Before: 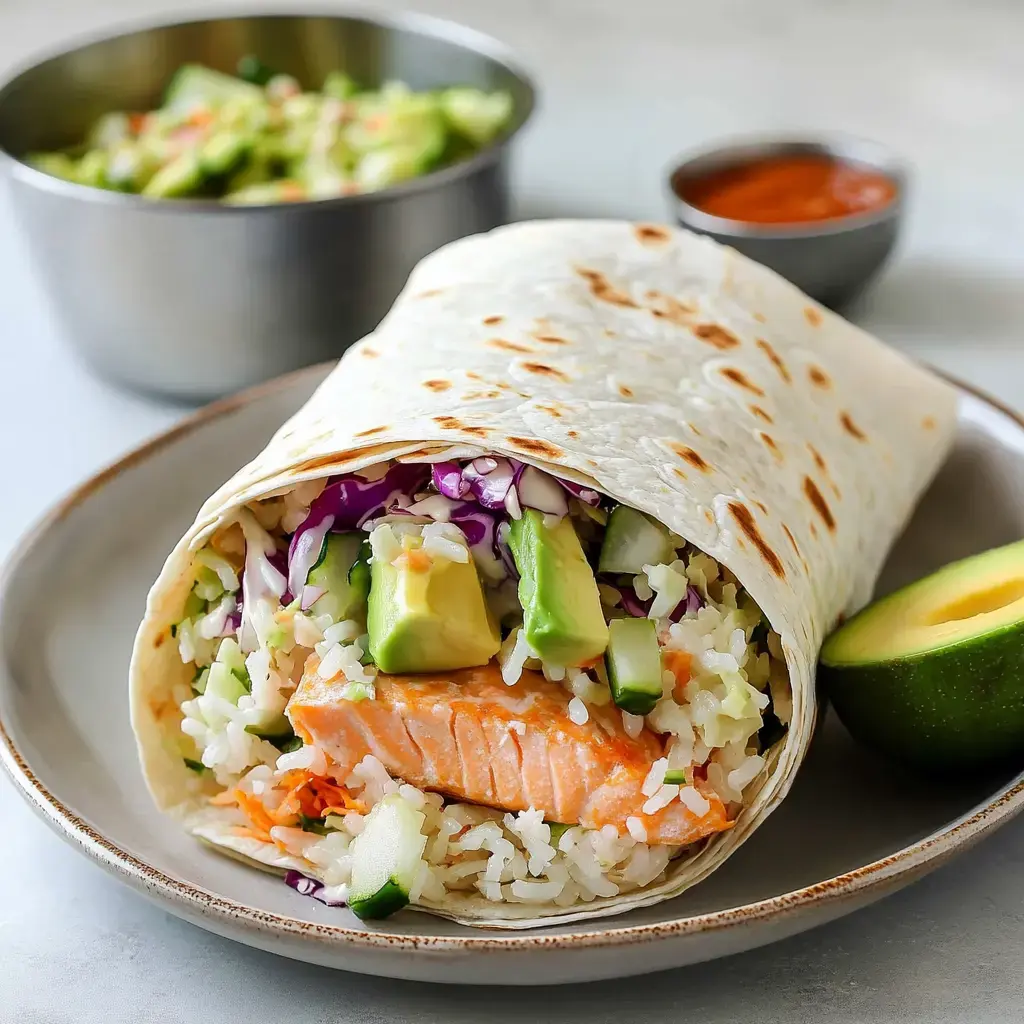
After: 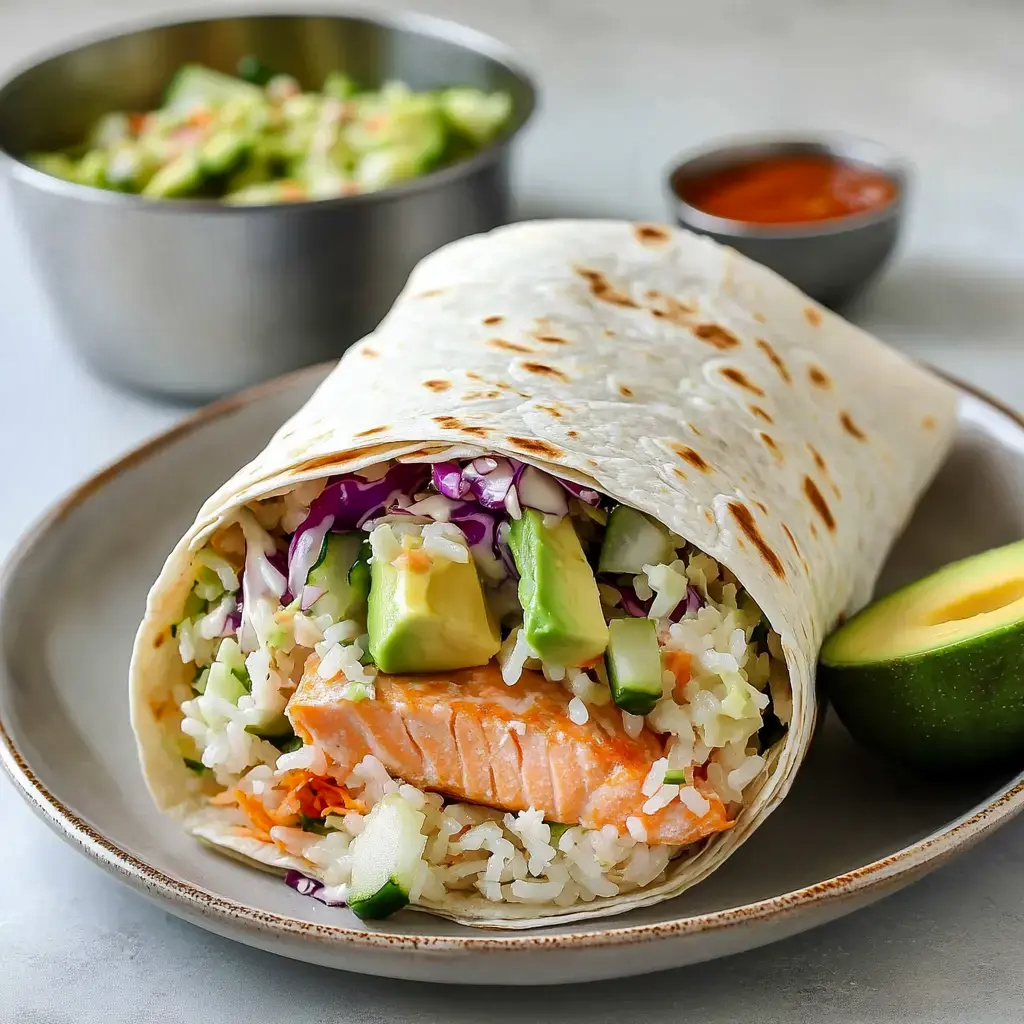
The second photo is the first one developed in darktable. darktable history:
local contrast: mode bilateral grid, contrast 21, coarseness 50, detail 103%, midtone range 0.2
shadows and highlights: low approximation 0.01, soften with gaussian
